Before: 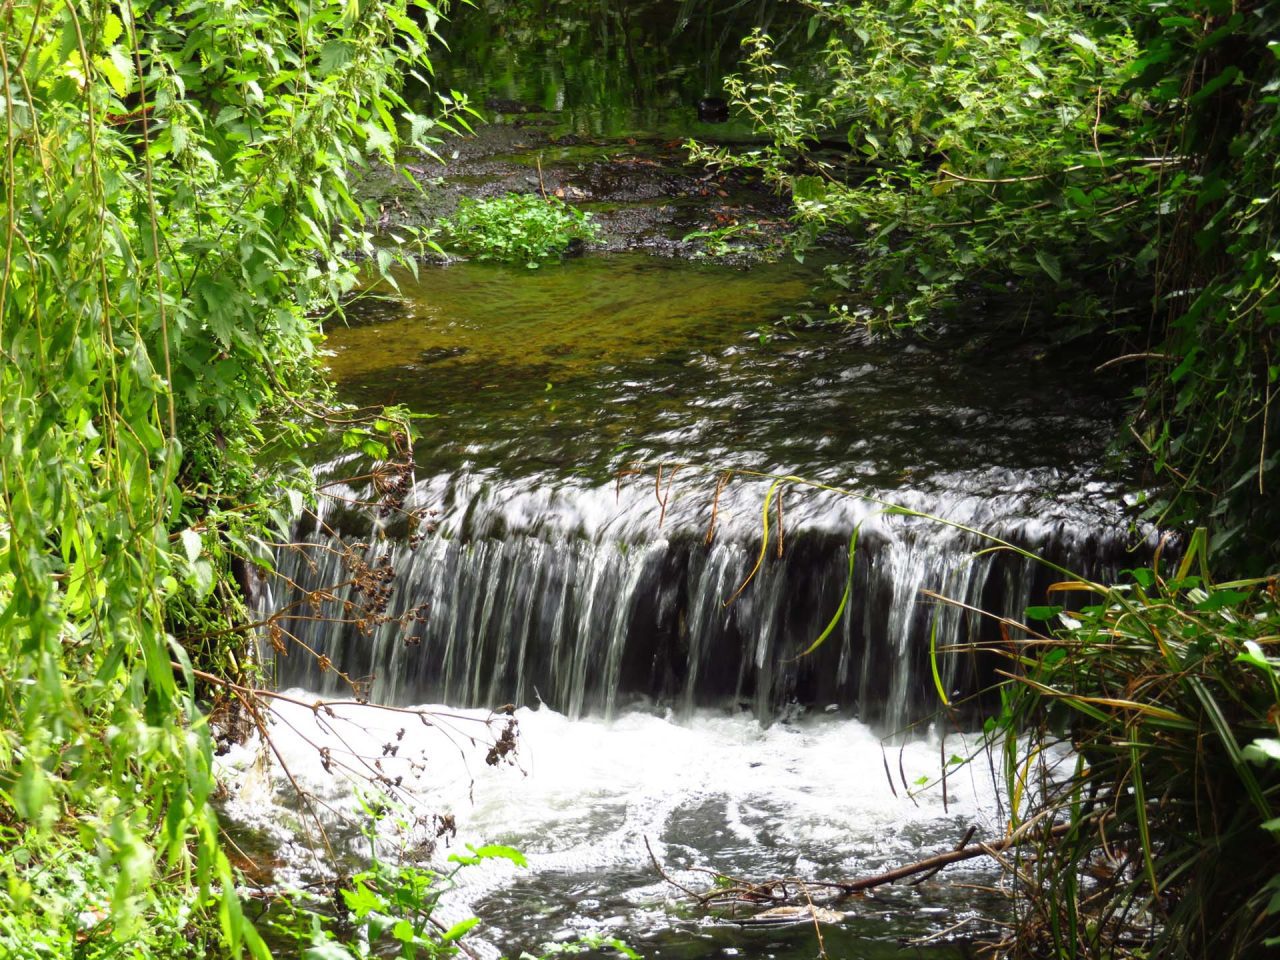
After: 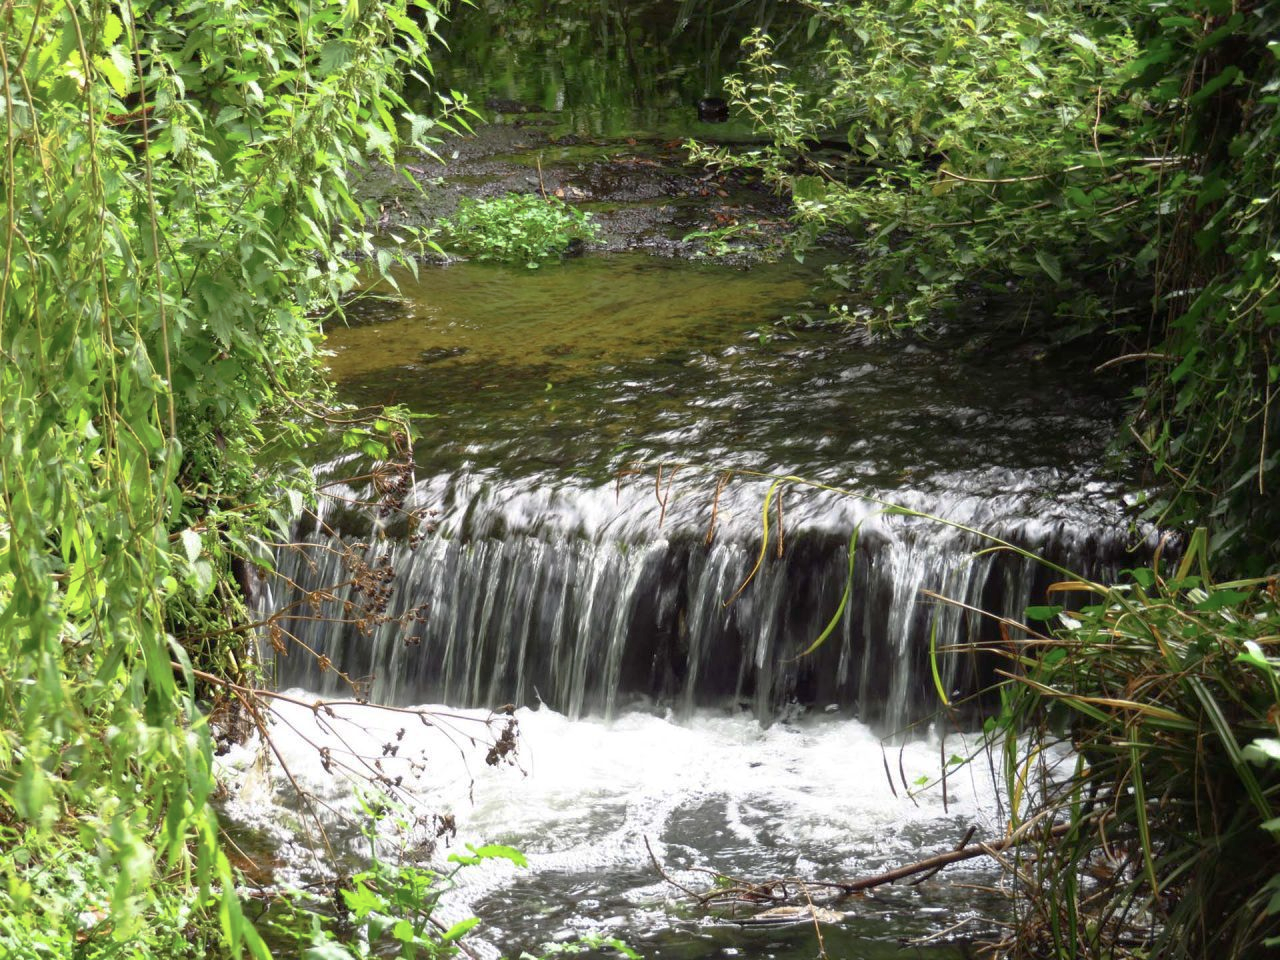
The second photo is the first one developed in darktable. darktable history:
contrast brightness saturation: saturation -0.1
tone curve: curves: ch0 [(0, 0) (0.003, 0.005) (0.011, 0.016) (0.025, 0.036) (0.044, 0.071) (0.069, 0.112) (0.1, 0.149) (0.136, 0.187) (0.177, 0.228) (0.224, 0.272) (0.277, 0.32) (0.335, 0.374) (0.399, 0.429) (0.468, 0.479) (0.543, 0.538) (0.623, 0.609) (0.709, 0.697) (0.801, 0.789) (0.898, 0.876) (1, 1)], preserve colors none
